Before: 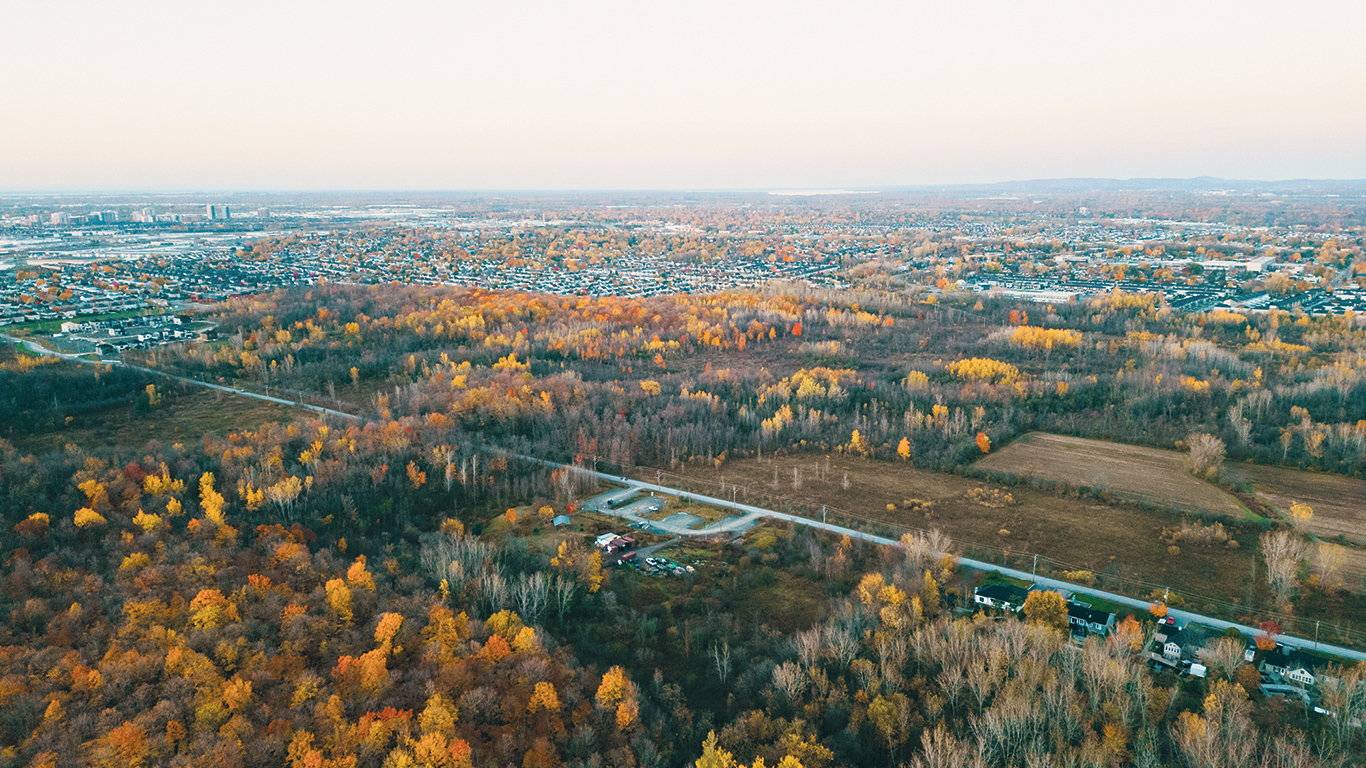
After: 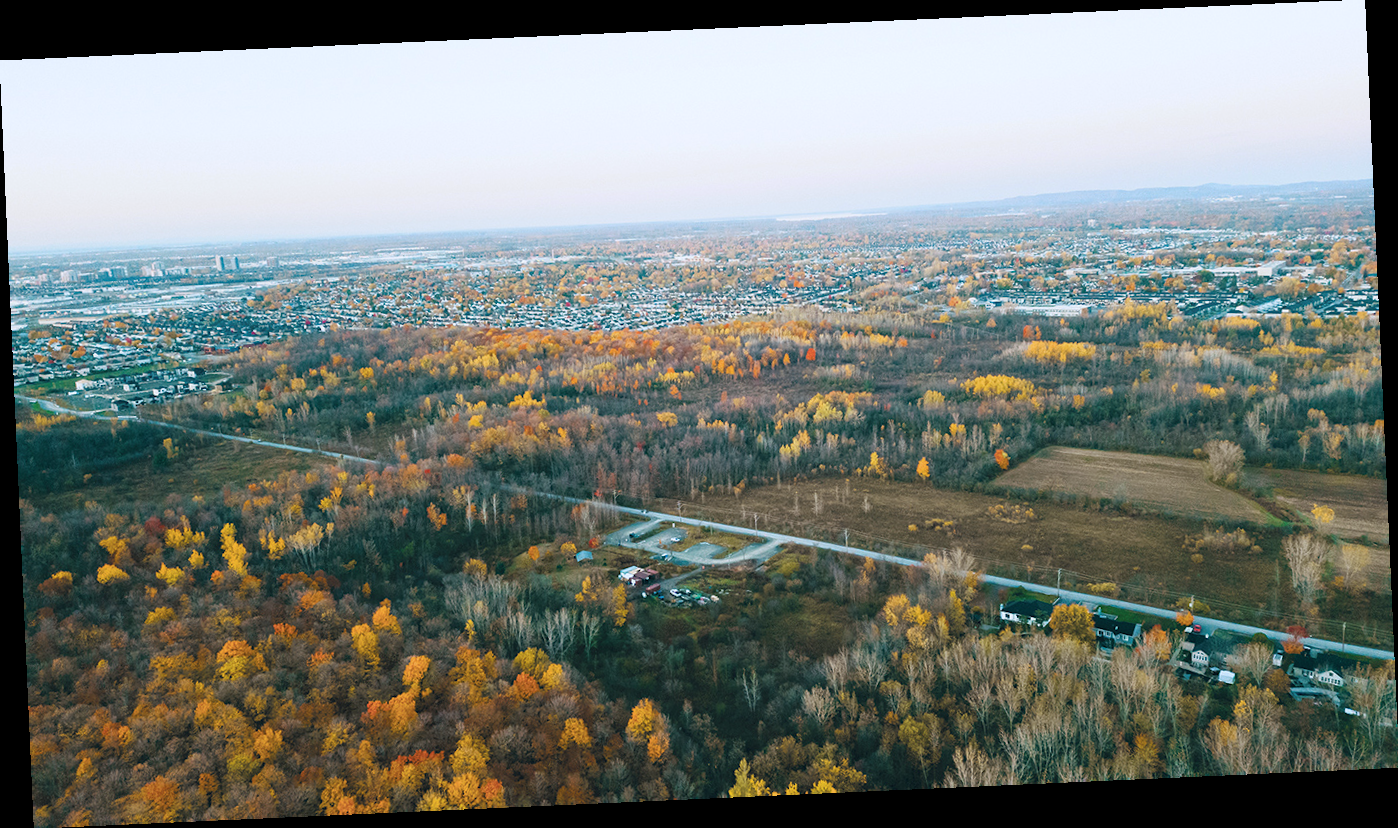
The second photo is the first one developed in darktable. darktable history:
white balance: red 0.954, blue 1.079
rotate and perspective: rotation -2.56°, automatic cropping off
rgb curve: curves: ch2 [(0, 0) (0.567, 0.512) (1, 1)], mode RGB, independent channels
